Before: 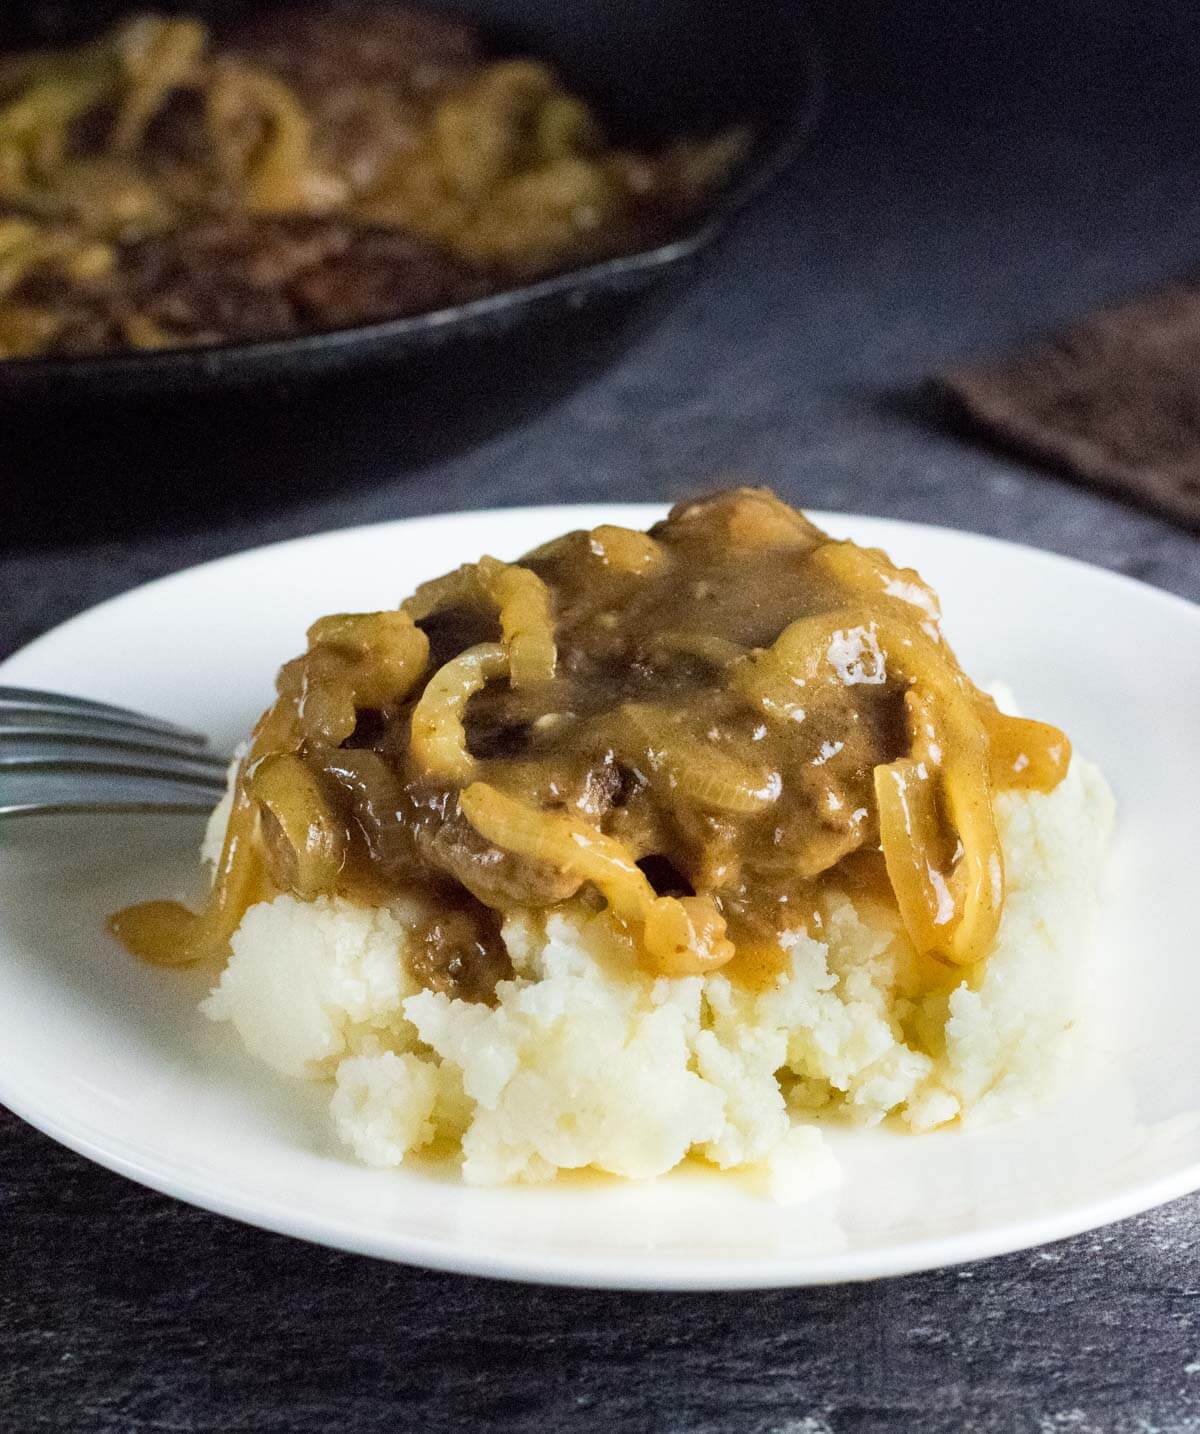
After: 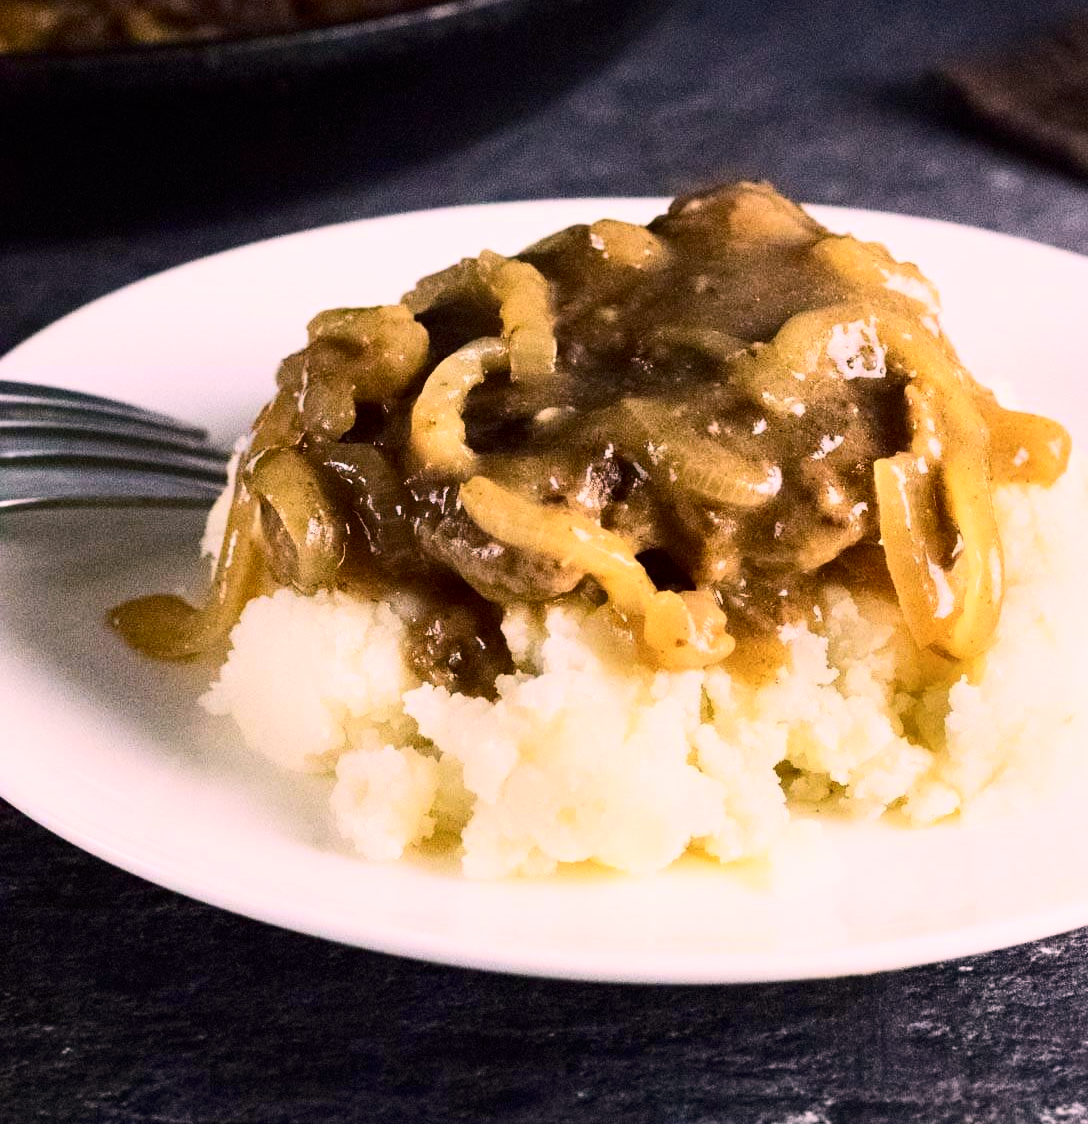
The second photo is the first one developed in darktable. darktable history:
color correction: highlights a* 14.7, highlights b* 4.69
contrast brightness saturation: contrast 0.29
crop: top 21.342%, right 9.32%, bottom 0.259%
